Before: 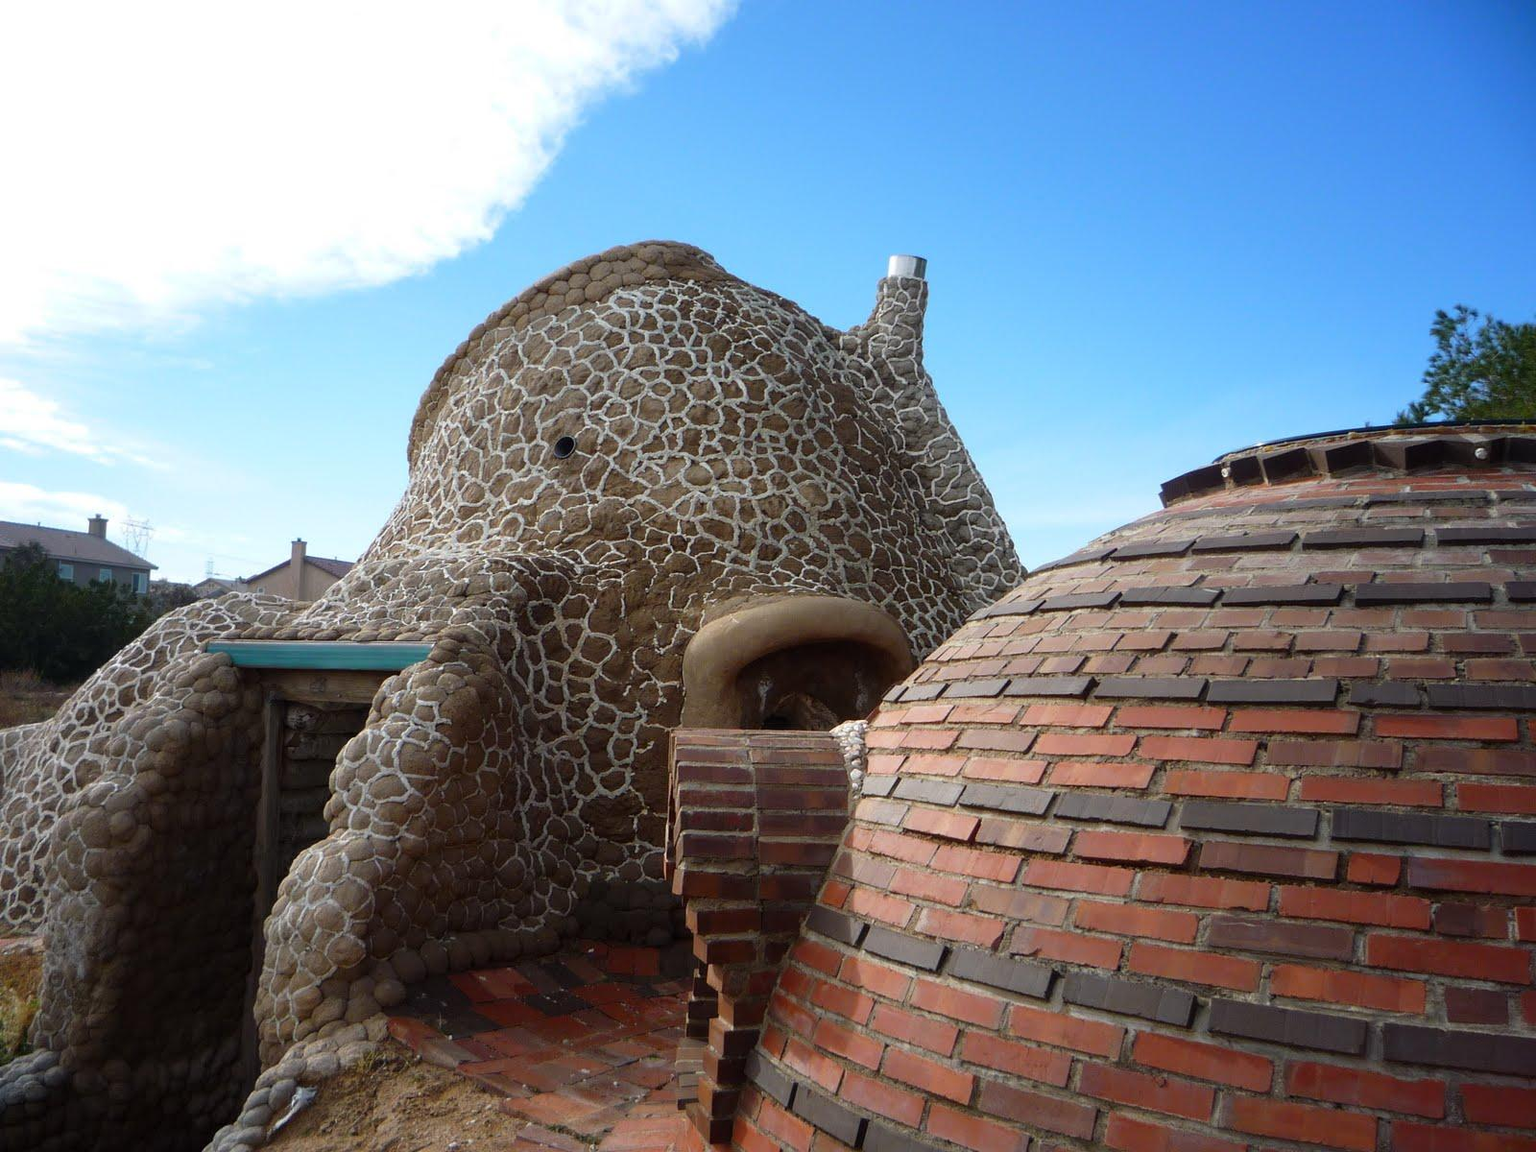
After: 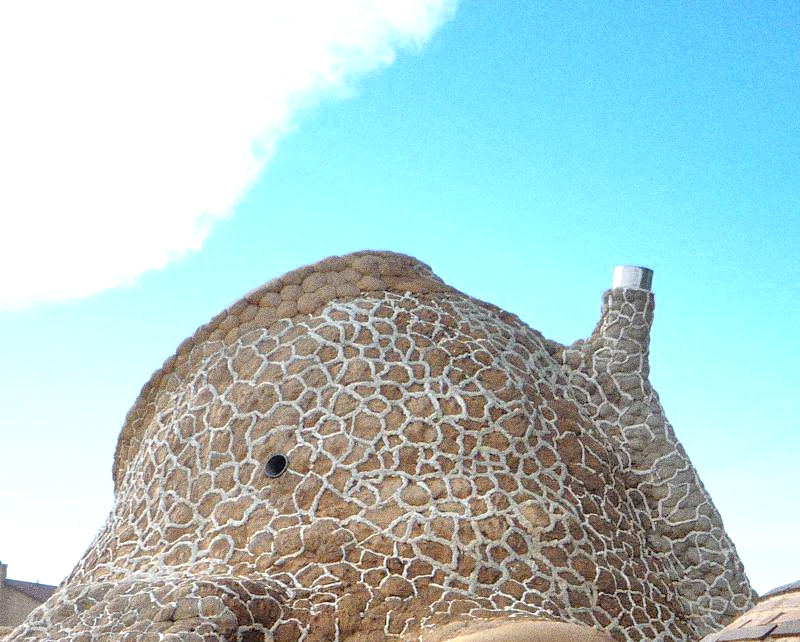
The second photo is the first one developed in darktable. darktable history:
exposure: exposure 0.191 EV, compensate highlight preservation false
color zones: curves: ch0 [(0.018, 0.548) (0.197, 0.654) (0.425, 0.447) (0.605, 0.658) (0.732, 0.579)]; ch1 [(0.105, 0.531) (0.224, 0.531) (0.386, 0.39) (0.618, 0.456) (0.732, 0.456) (0.956, 0.421)]; ch2 [(0.039, 0.583) (0.215, 0.465) (0.399, 0.544) (0.465, 0.548) (0.614, 0.447) (0.724, 0.43) (0.882, 0.623) (0.956, 0.632)]
crop: left 19.556%, right 30.401%, bottom 46.458%
grain: coarseness 0.09 ISO, strength 40%
tone equalizer: -7 EV 0.15 EV, -6 EV 0.6 EV, -5 EV 1.15 EV, -4 EV 1.33 EV, -3 EV 1.15 EV, -2 EV 0.6 EV, -1 EV 0.15 EV, mask exposure compensation -0.5 EV
